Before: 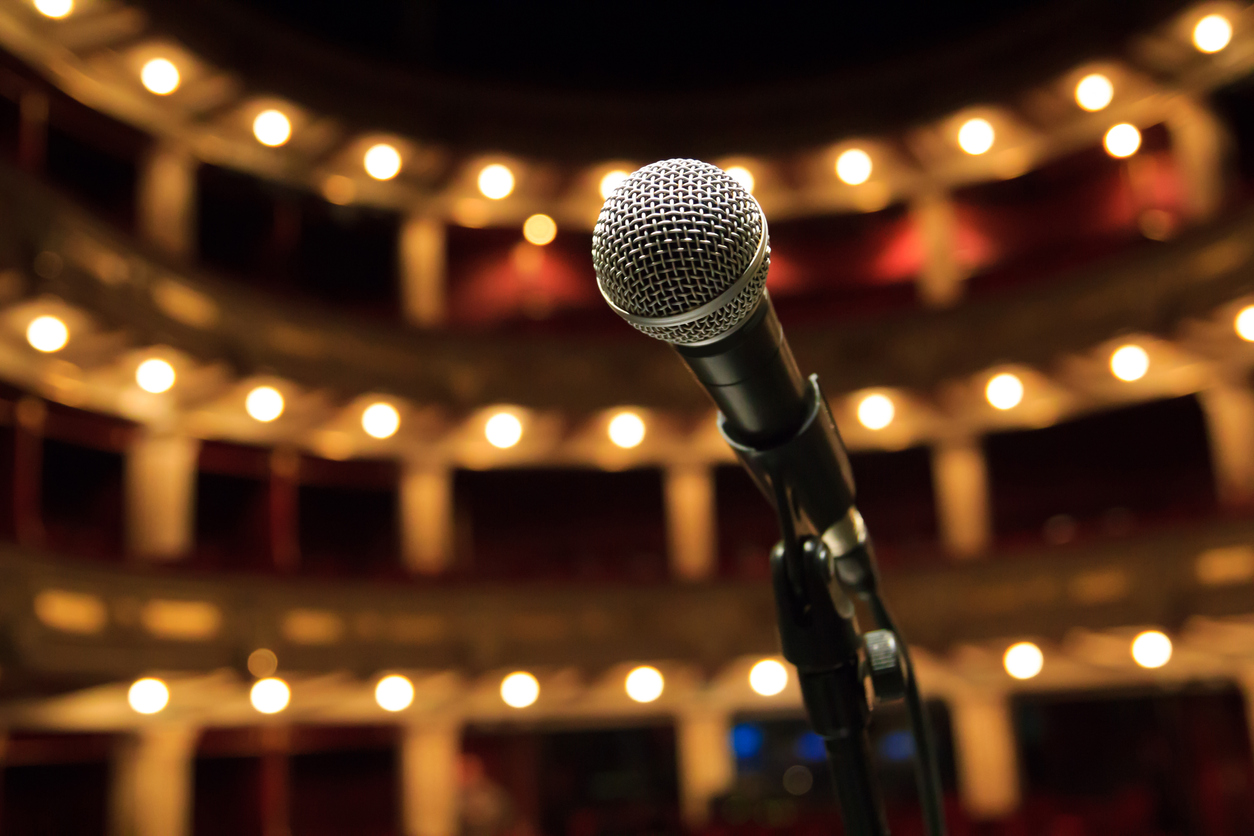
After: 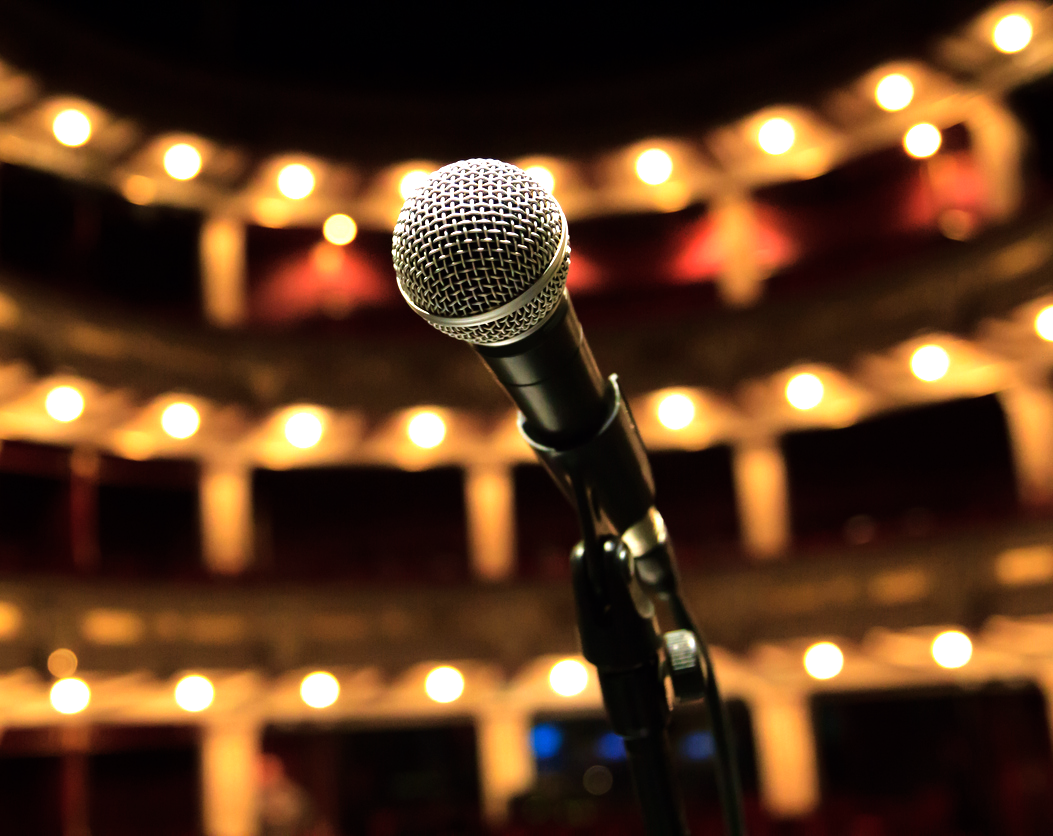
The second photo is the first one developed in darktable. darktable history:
crop: left 16.016%
velvia: strength 26.96%
tone equalizer: -8 EV -1.1 EV, -7 EV -0.99 EV, -6 EV -0.832 EV, -5 EV -0.595 EV, -3 EV 0.596 EV, -2 EV 0.852 EV, -1 EV 0.994 EV, +0 EV 1.05 EV
